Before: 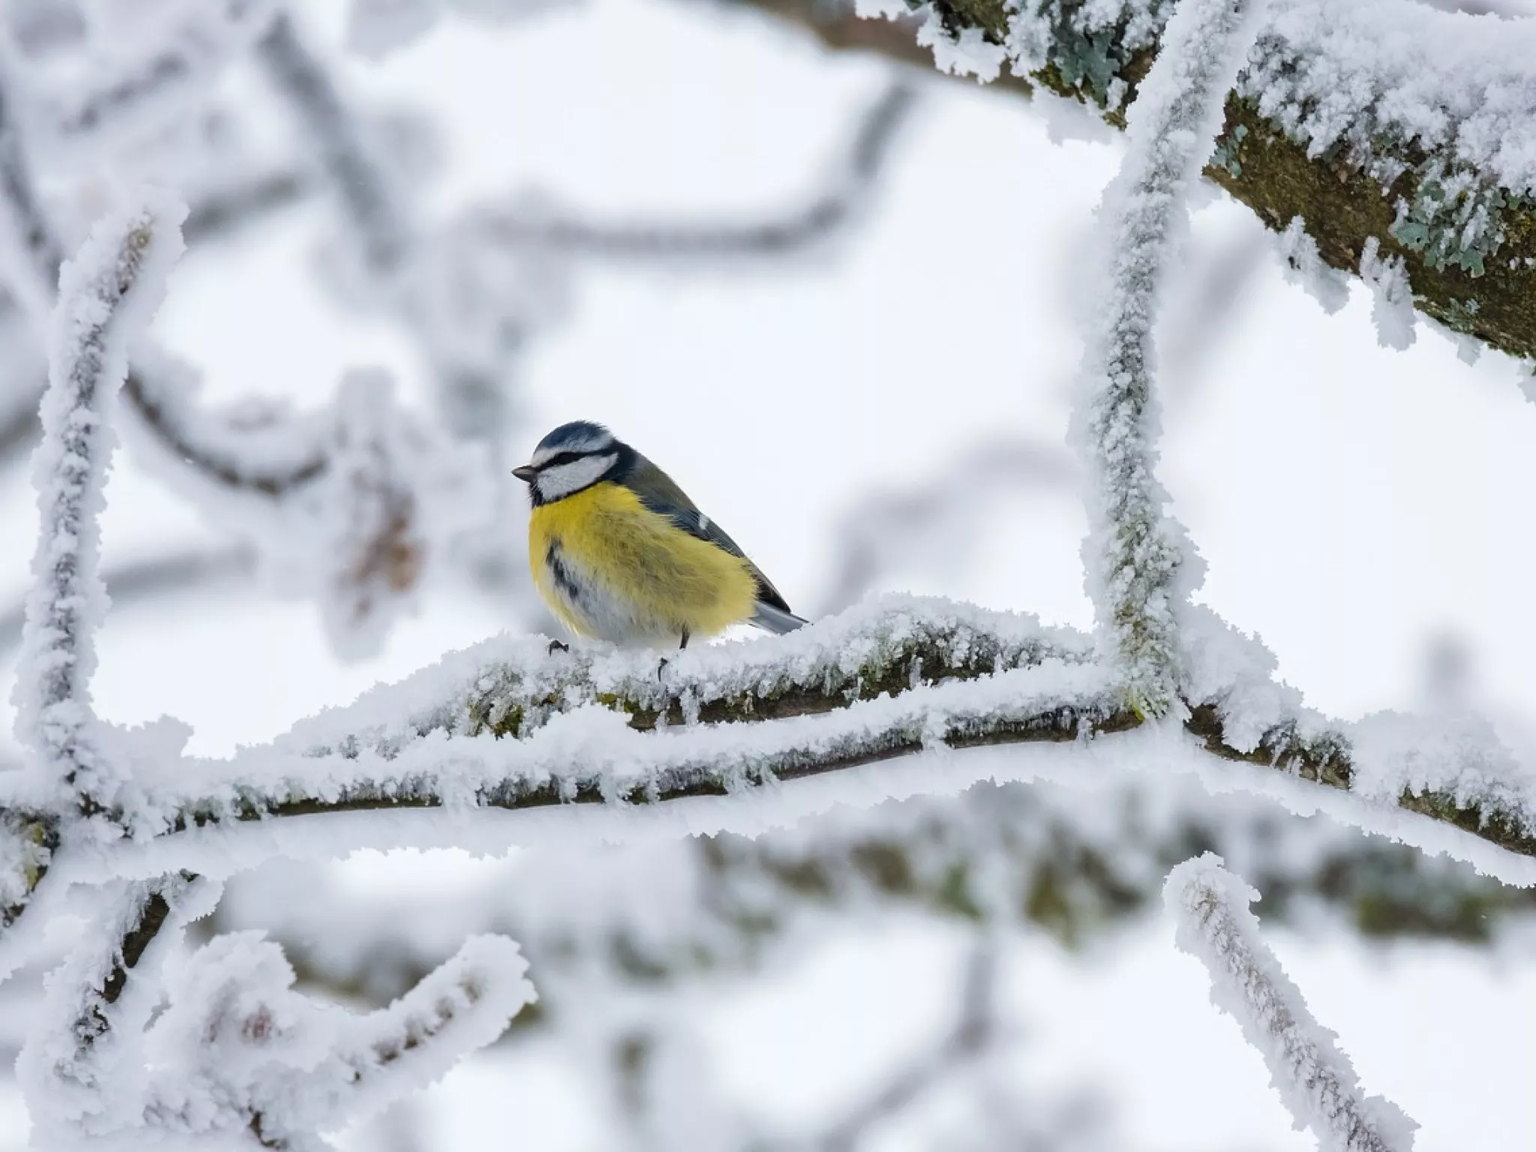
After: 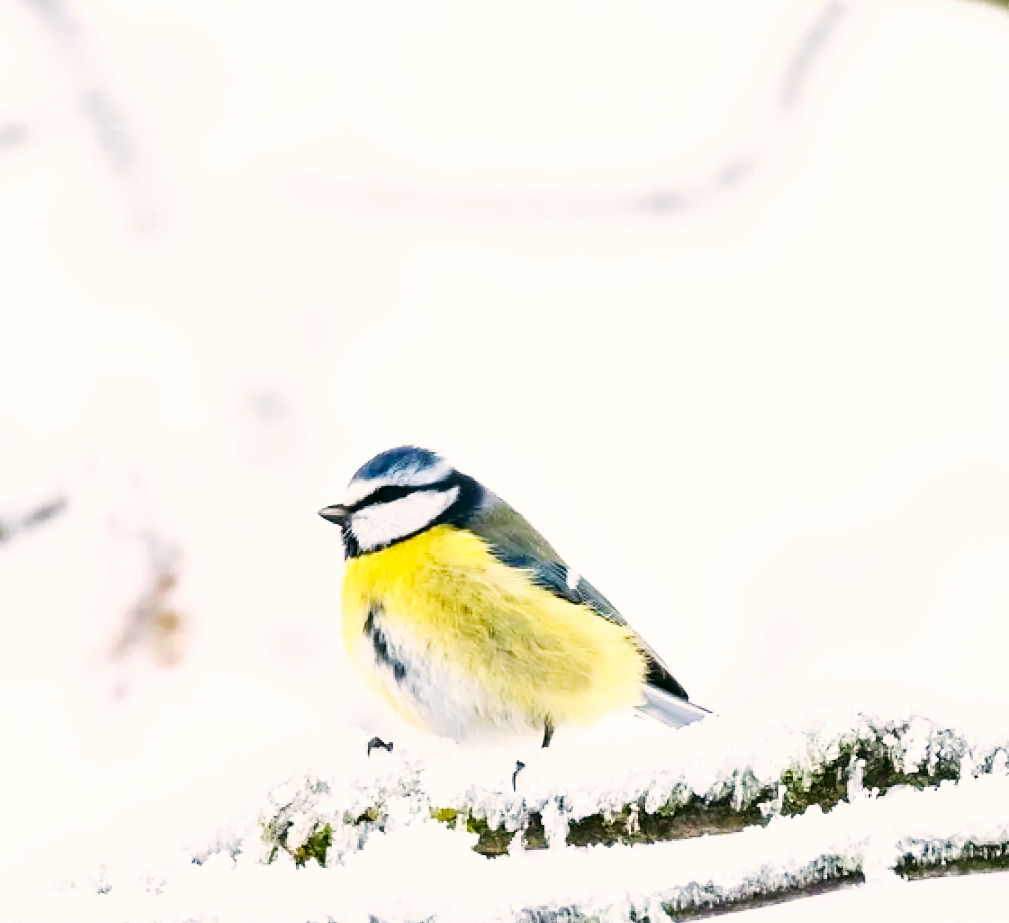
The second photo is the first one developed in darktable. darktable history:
base curve: curves: ch0 [(0, 0) (0.007, 0.004) (0.027, 0.03) (0.046, 0.07) (0.207, 0.54) (0.442, 0.872) (0.673, 0.972) (1, 1)], preserve colors none
color correction: highlights a* 4.02, highlights b* 4.98, shadows a* -7.55, shadows b* 4.98
crop: left 17.835%, top 7.675%, right 32.881%, bottom 32.213%
exposure: black level correction 0.001, exposure 0.5 EV, compensate exposure bias true, compensate highlight preservation false
